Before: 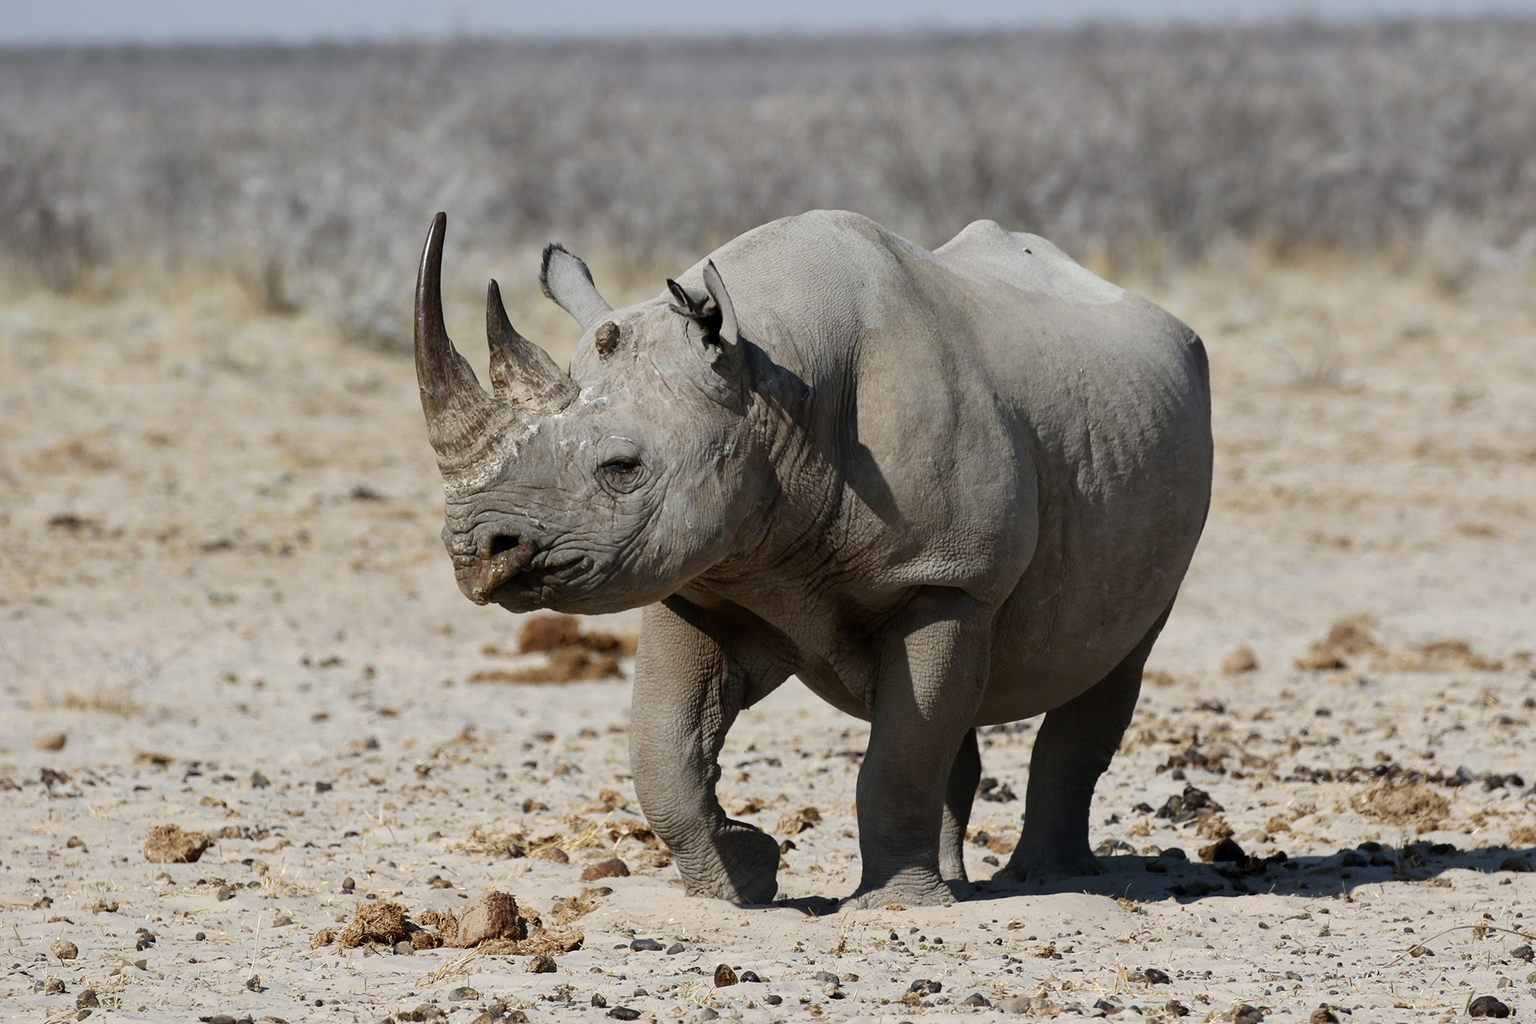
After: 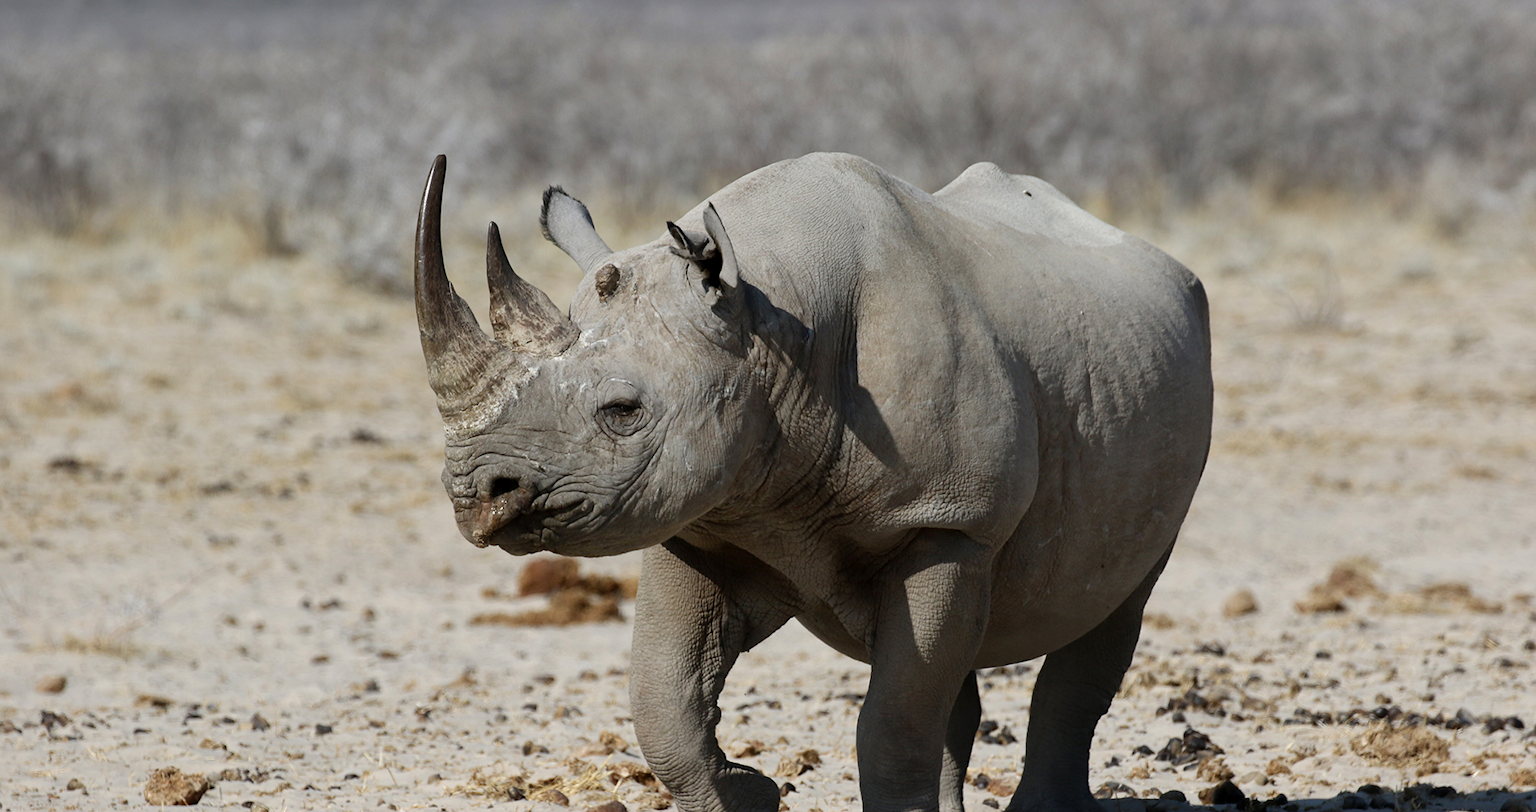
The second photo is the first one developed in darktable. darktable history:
crop and rotate: top 5.662%, bottom 14.955%
